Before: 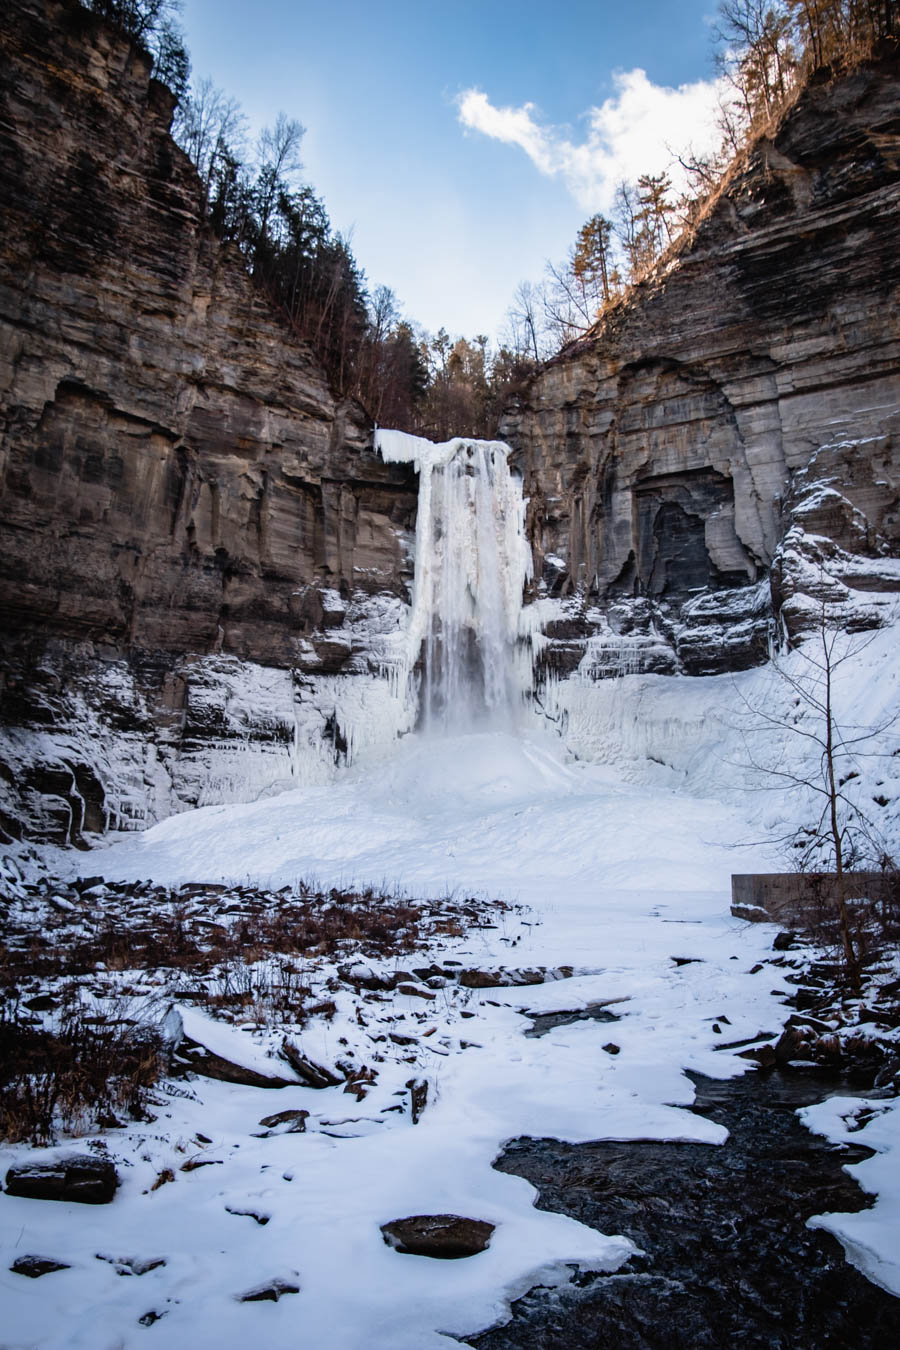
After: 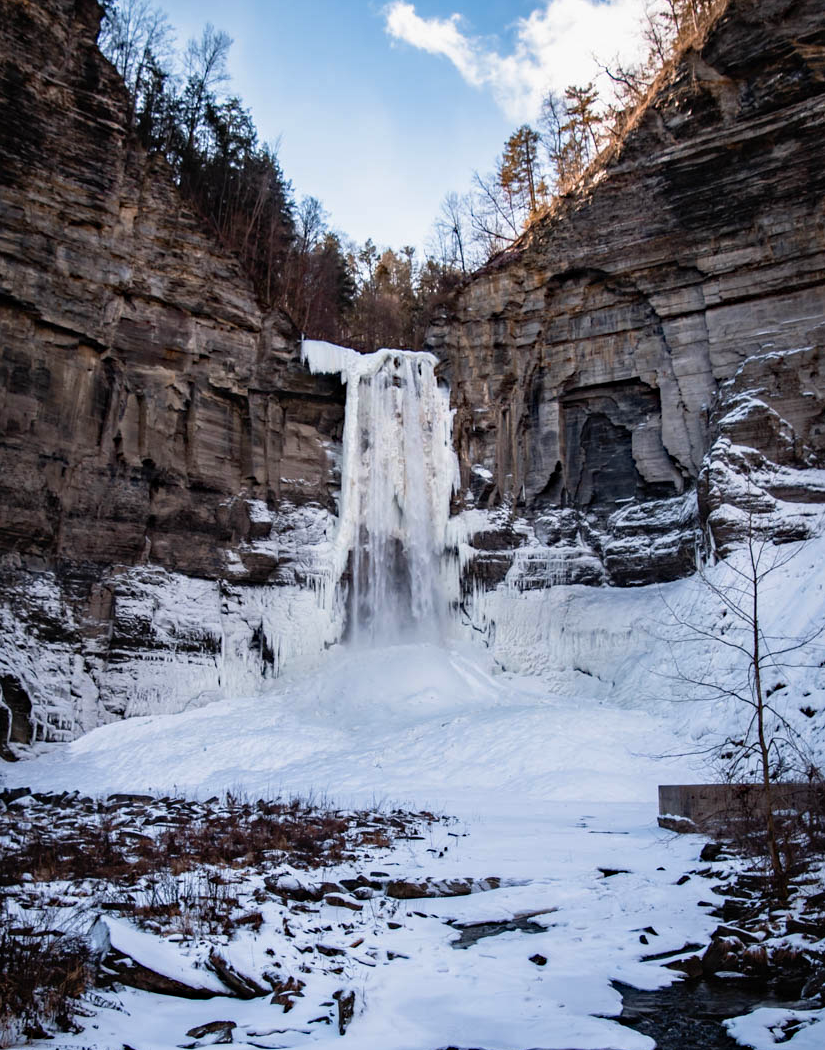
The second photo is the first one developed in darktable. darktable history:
haze removal: compatibility mode true, adaptive false
tone equalizer: on, module defaults
crop: left 8.155%, top 6.611%, bottom 15.385%
